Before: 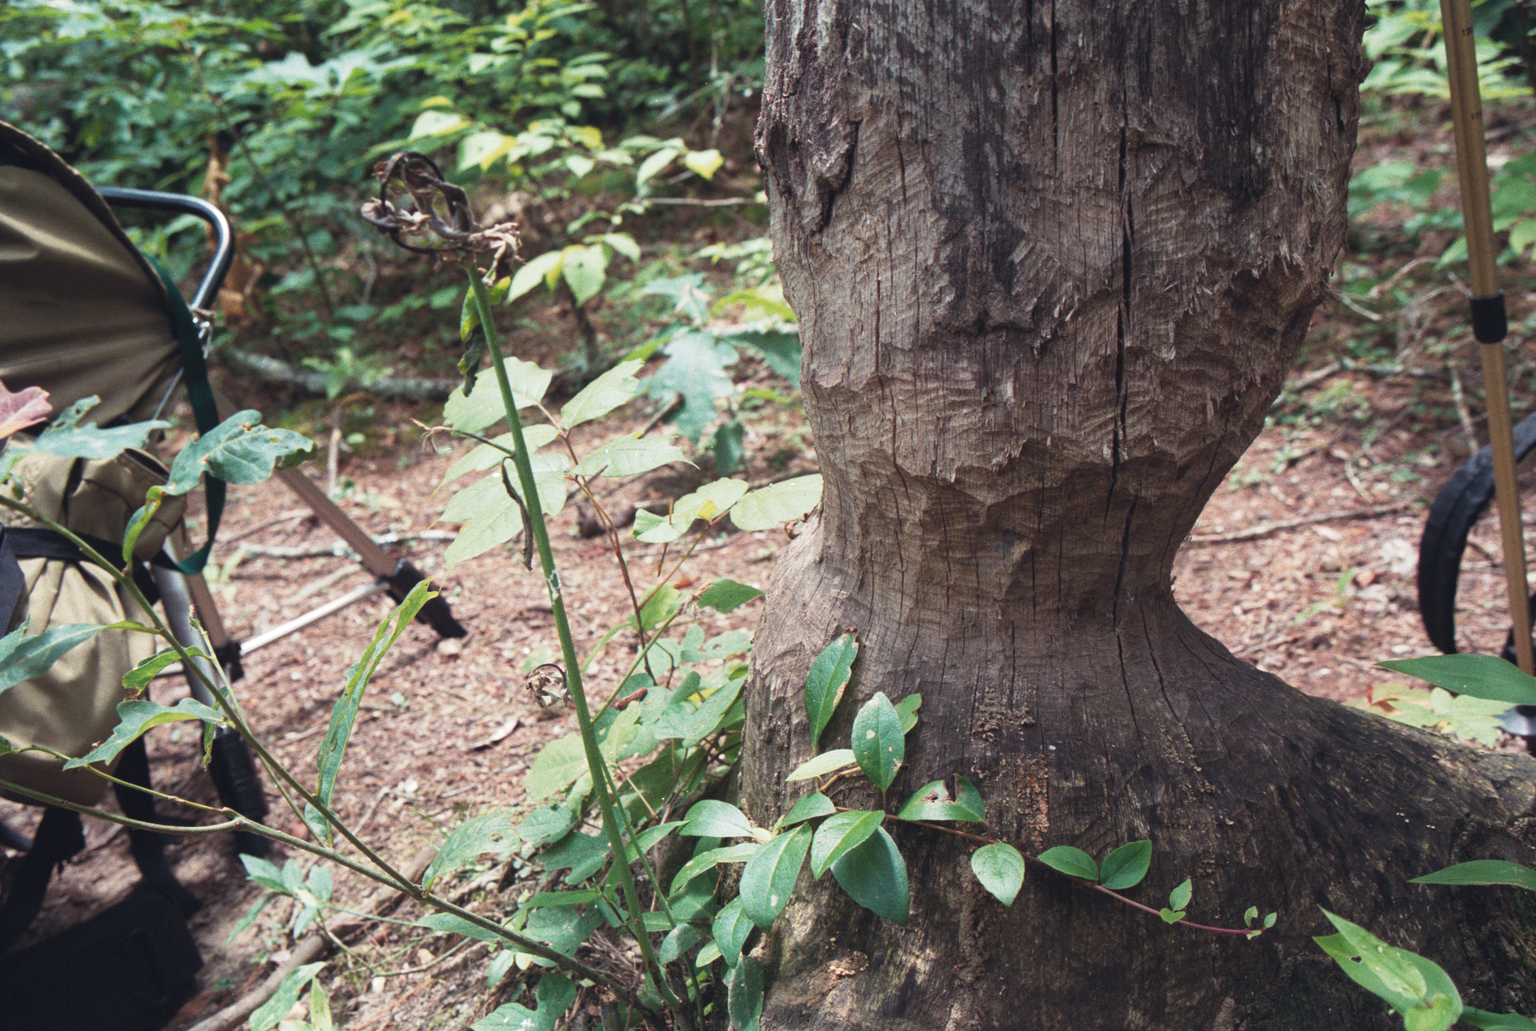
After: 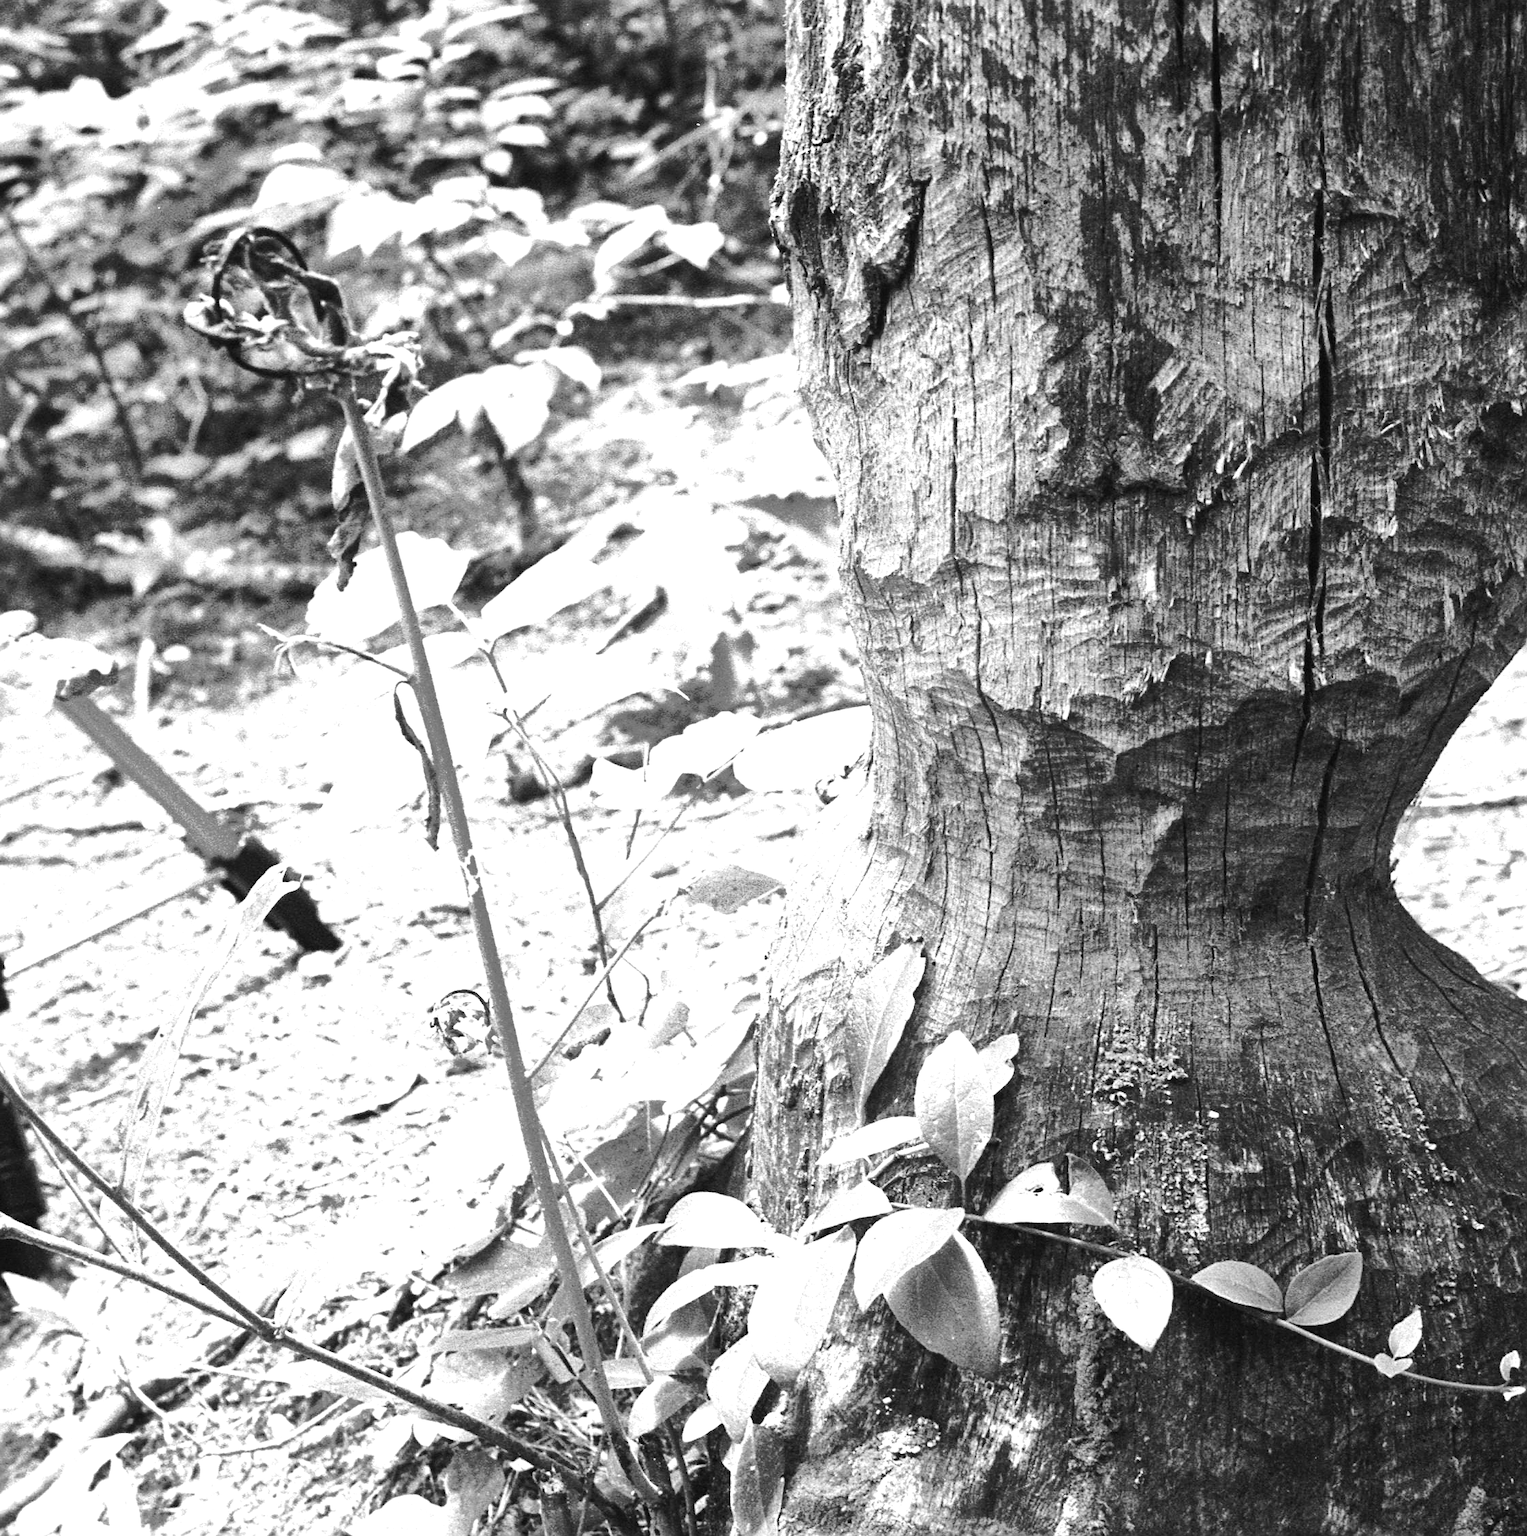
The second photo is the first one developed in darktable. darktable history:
color correction: highlights a* 9.72, highlights b* 39.24, shadows a* 14.09, shadows b* 3.16
tone curve: curves: ch0 [(0.017, 0) (0.107, 0.071) (0.295, 0.264) (0.447, 0.507) (0.54, 0.618) (0.733, 0.791) (0.879, 0.898) (1, 0.97)]; ch1 [(0, 0) (0.393, 0.415) (0.447, 0.448) (0.485, 0.497) (0.523, 0.515) (0.544, 0.55) (0.59, 0.609) (0.686, 0.686) (1, 1)]; ch2 [(0, 0) (0.369, 0.388) (0.449, 0.431) (0.499, 0.5) (0.521, 0.505) (0.53, 0.538) (0.579, 0.601) (0.669, 0.733) (1, 1)], preserve colors none
sharpen: on, module defaults
exposure: black level correction 0.001, exposure 1.732 EV, compensate highlight preservation false
crop and rotate: left 15.503%, right 17.762%
contrast brightness saturation: contrast 0.188, brightness -0.241, saturation 0.115
color zones: curves: ch1 [(0, -0.014) (0.143, -0.013) (0.286, -0.013) (0.429, -0.016) (0.571, -0.019) (0.714, -0.015) (0.857, 0.002) (1, -0.014)]
shadows and highlights: on, module defaults
